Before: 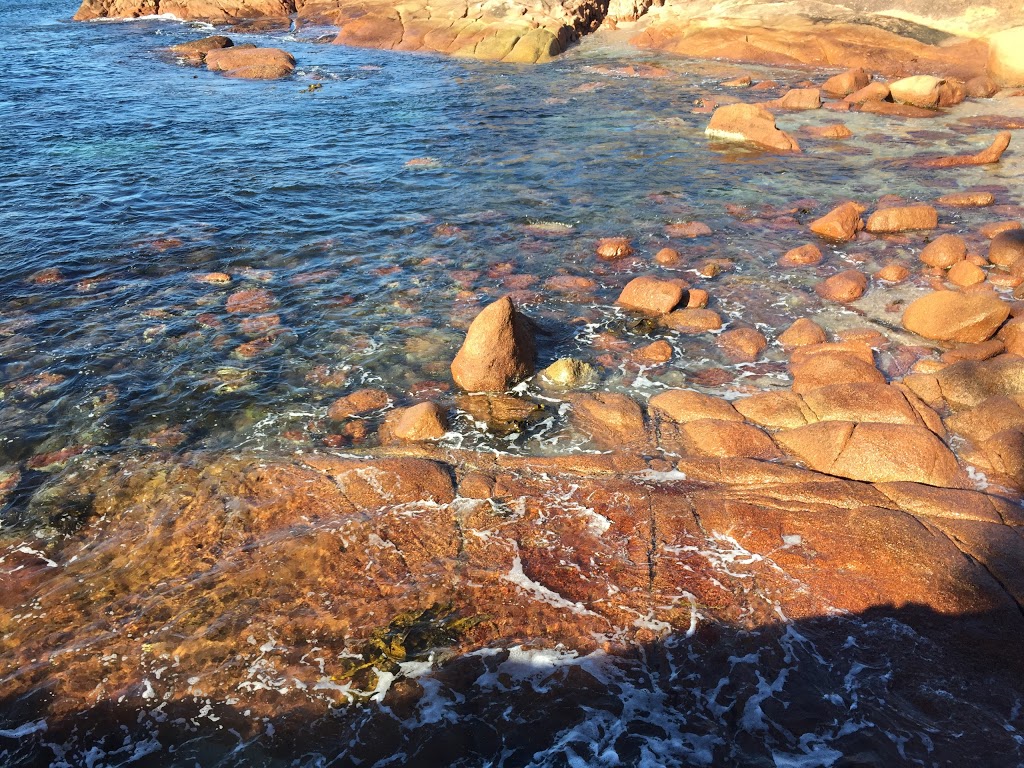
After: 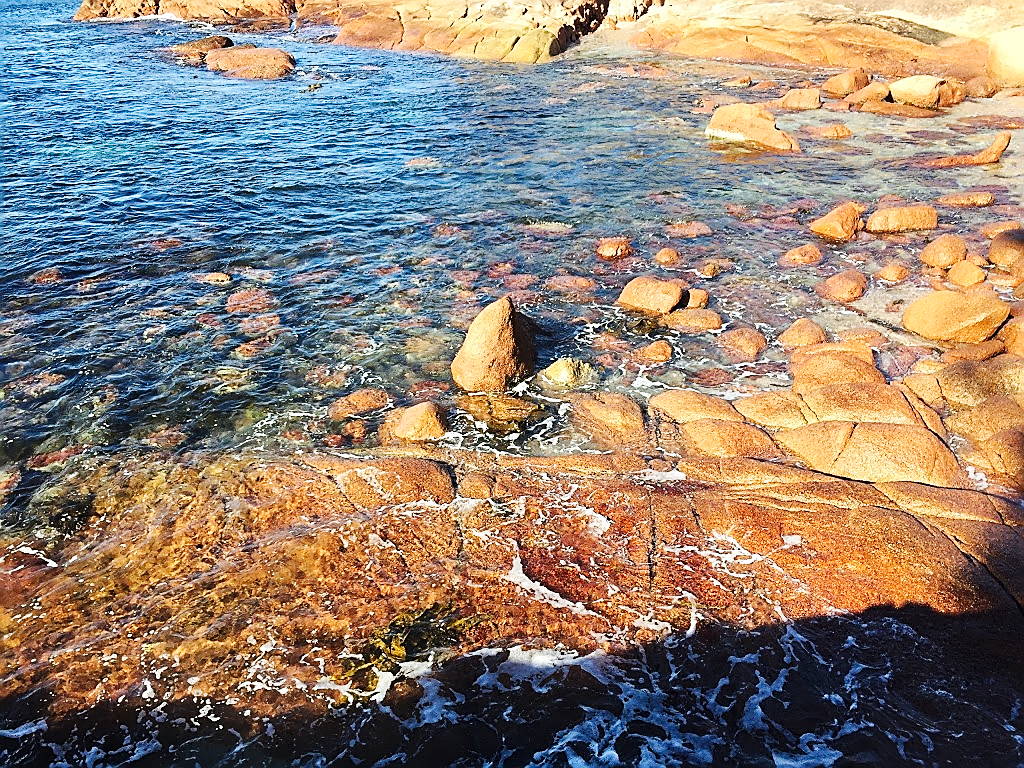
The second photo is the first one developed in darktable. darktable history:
base curve: curves: ch0 [(0, 0) (0.032, 0.025) (0.121, 0.166) (0.206, 0.329) (0.605, 0.79) (1, 1)], preserve colors none
sharpen: radius 1.417, amount 1.235, threshold 0.673
